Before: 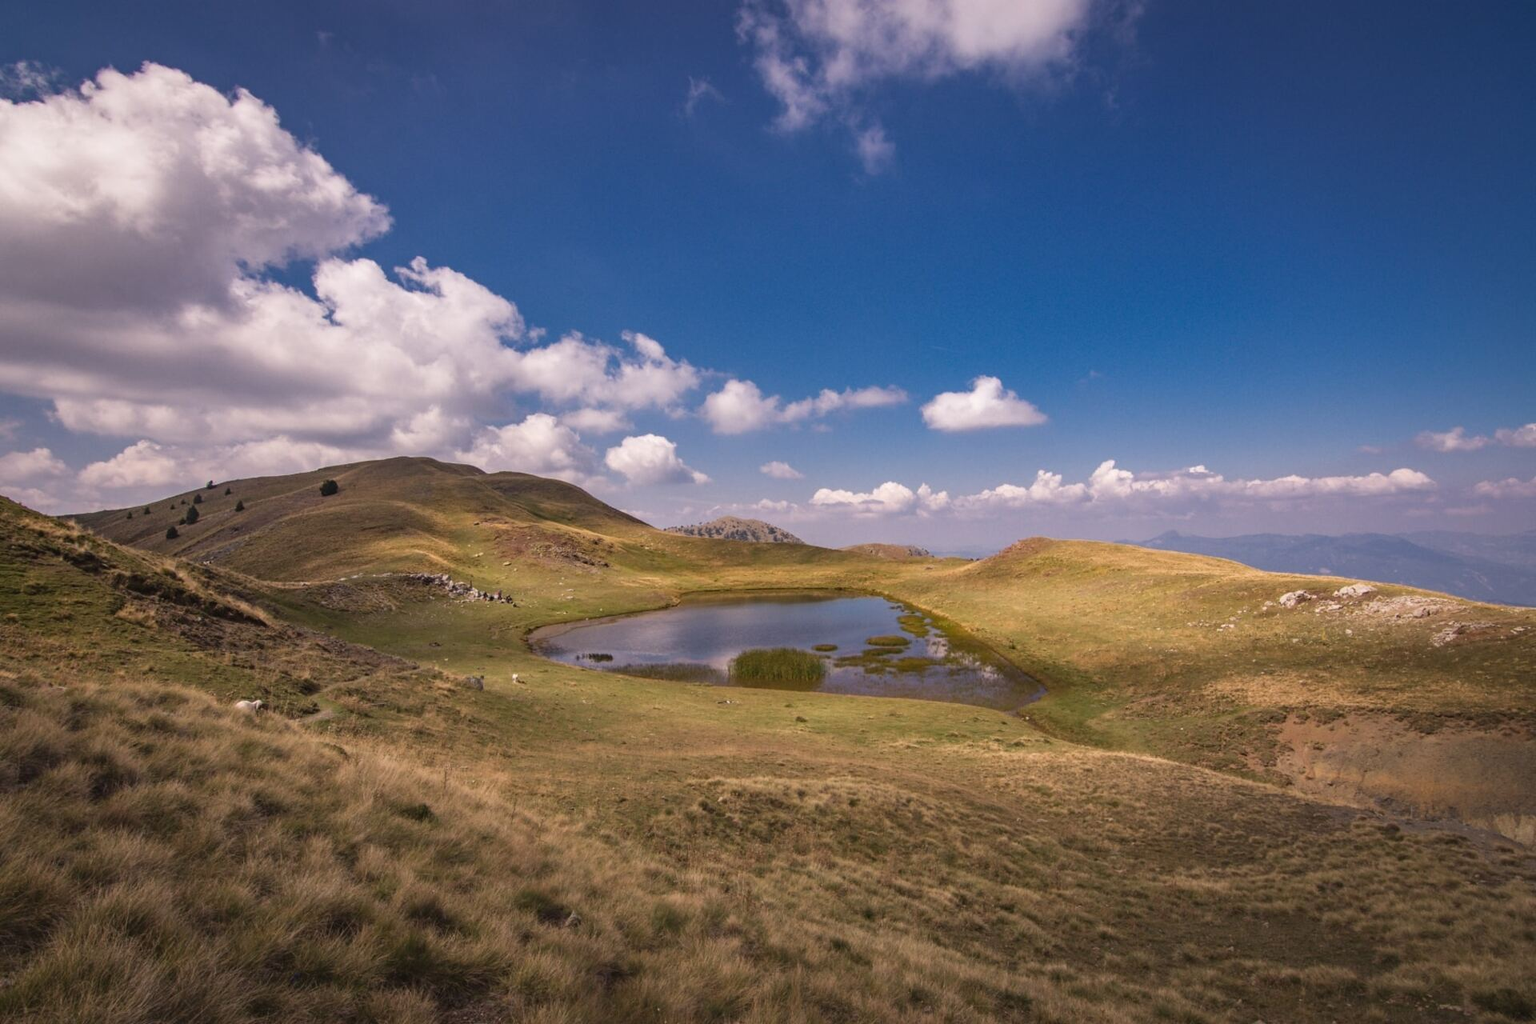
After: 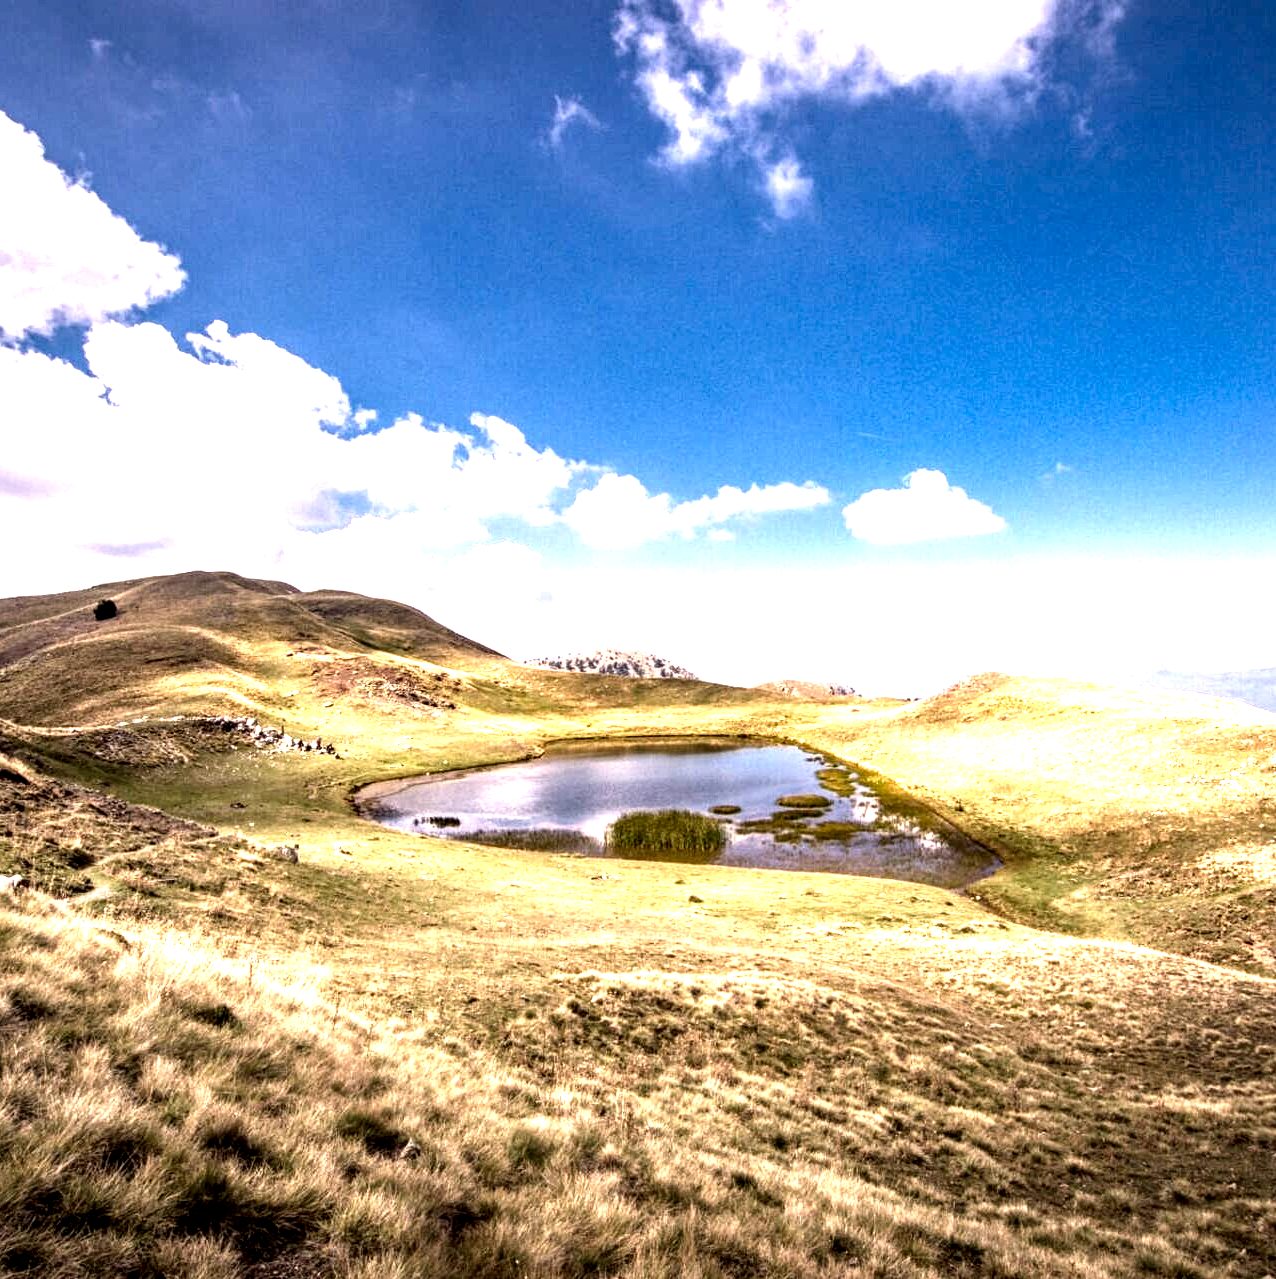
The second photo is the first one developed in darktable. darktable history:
local contrast: shadows 162%, detail 225%
exposure: black level correction 0.001, exposure 1.738 EV, compensate highlight preservation false
crop and rotate: left 15.957%, right 17.58%
